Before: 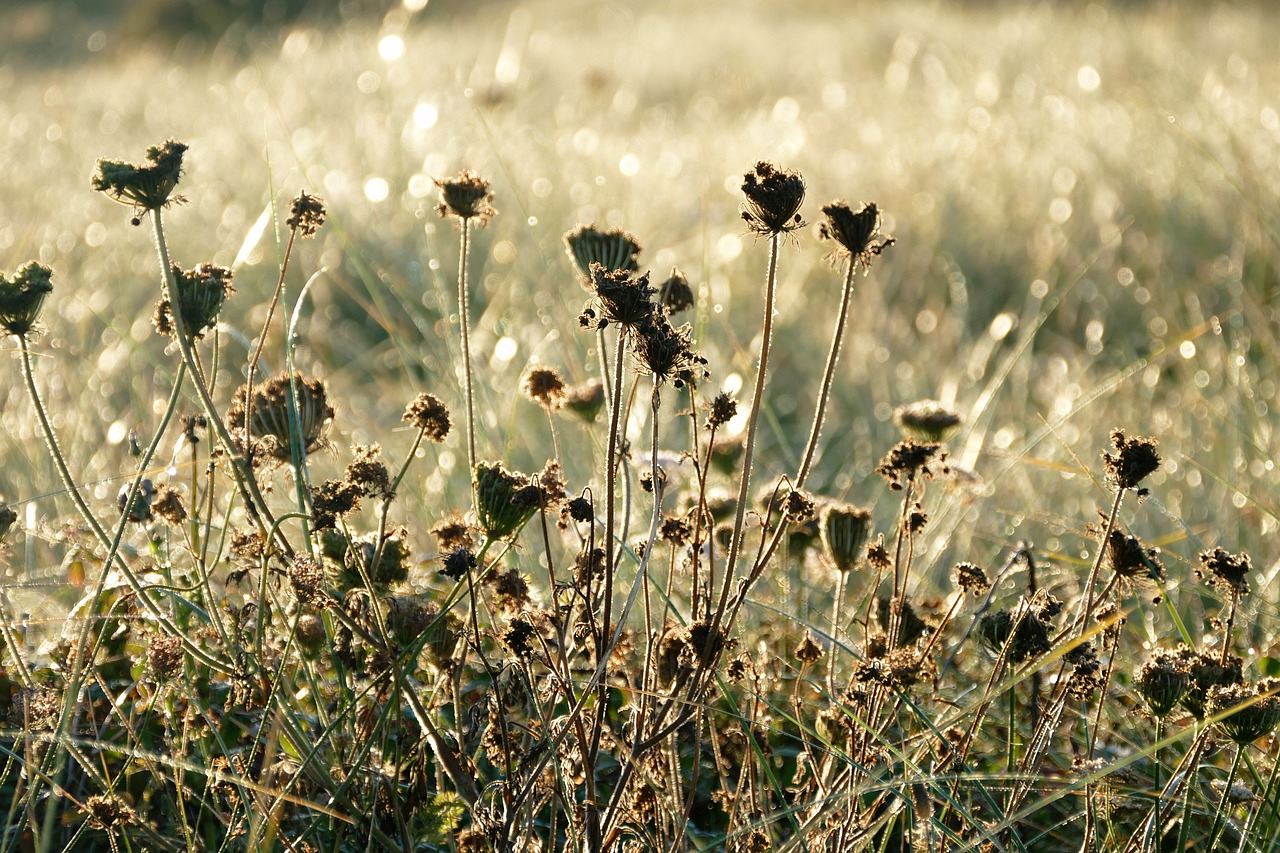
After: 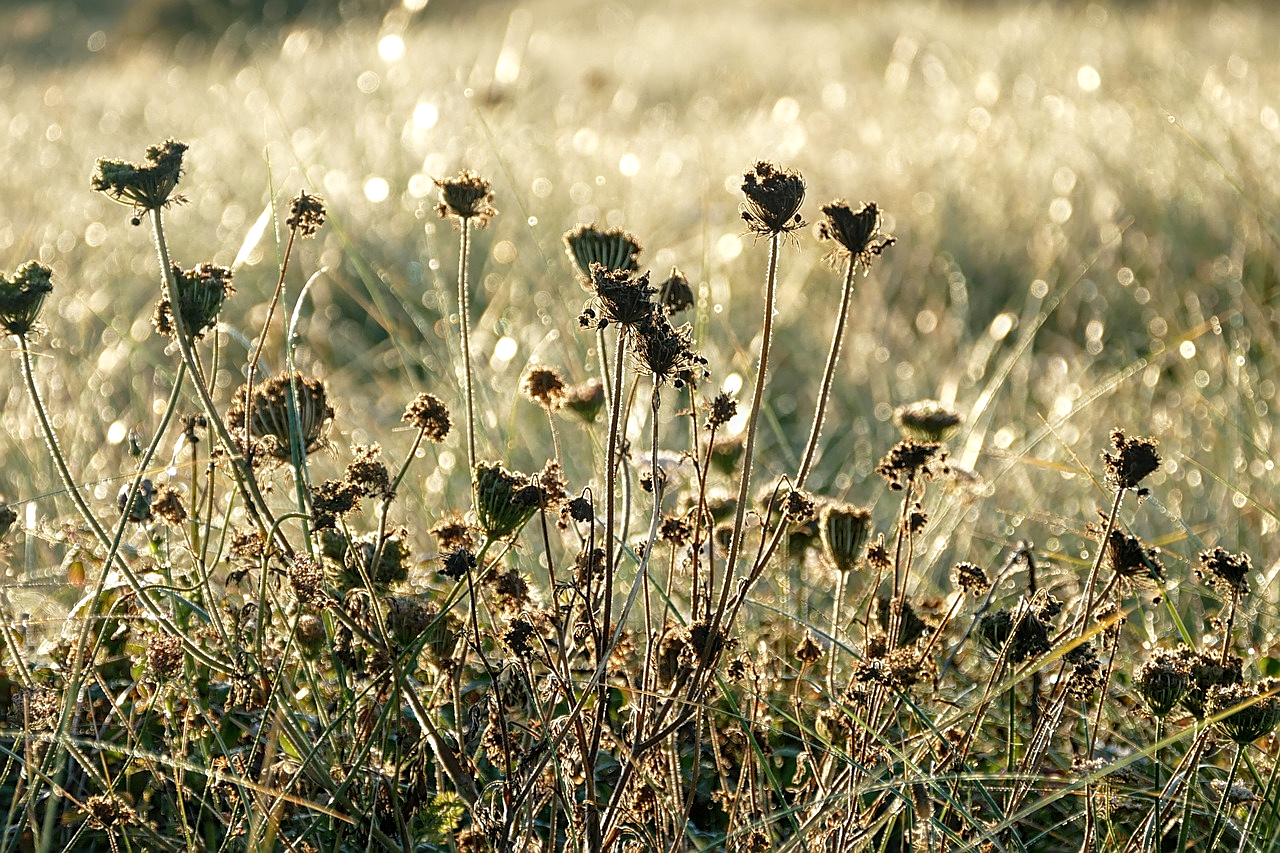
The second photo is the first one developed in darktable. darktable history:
sharpen: amount 0.478
local contrast: on, module defaults
